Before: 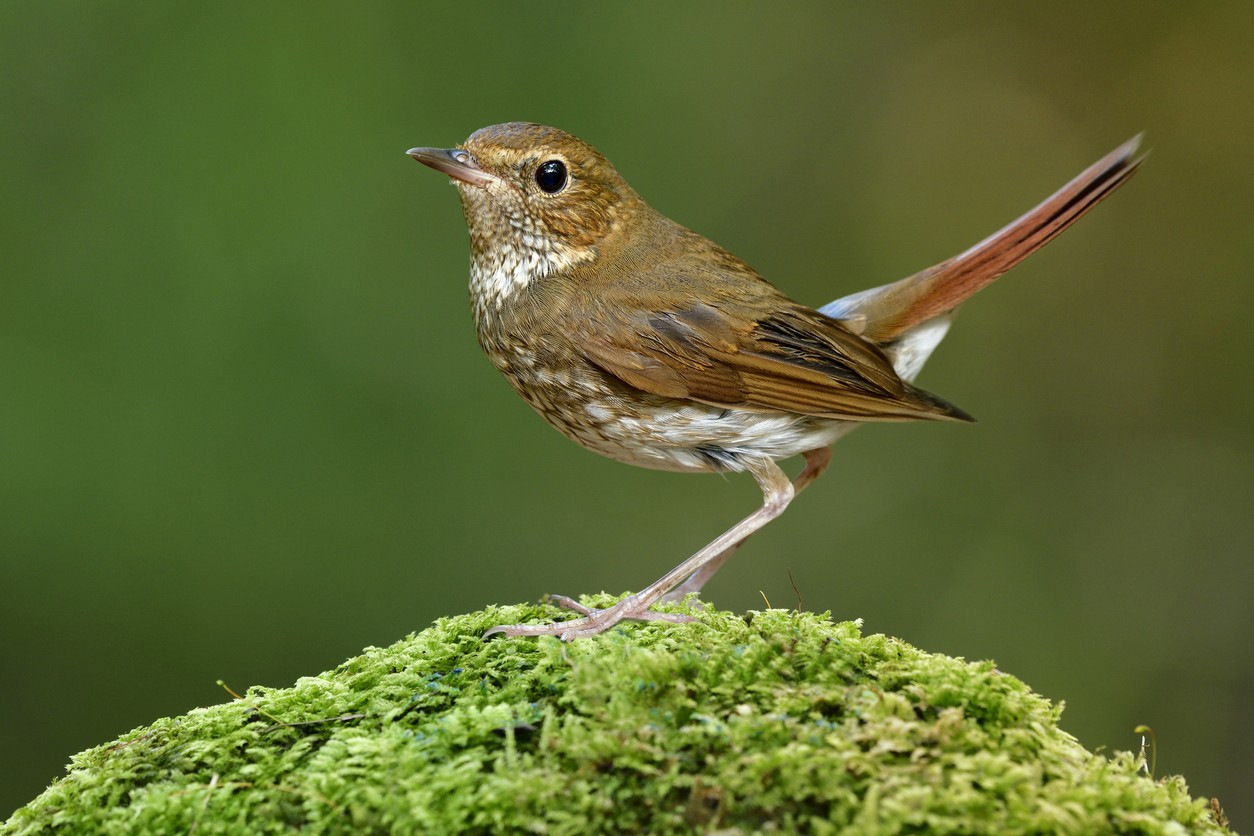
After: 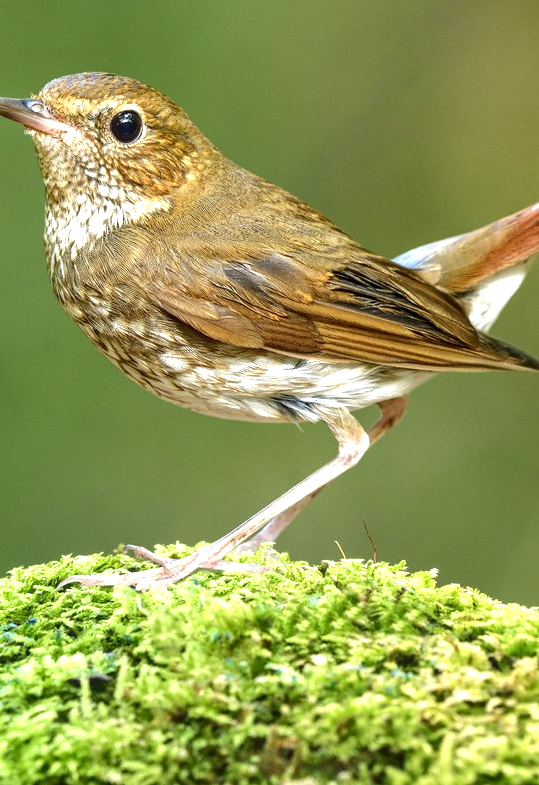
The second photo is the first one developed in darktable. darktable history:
exposure: exposure 1.001 EV, compensate exposure bias true, compensate highlight preservation false
crop: left 33.893%, top 6.058%, right 23.101%
local contrast: on, module defaults
